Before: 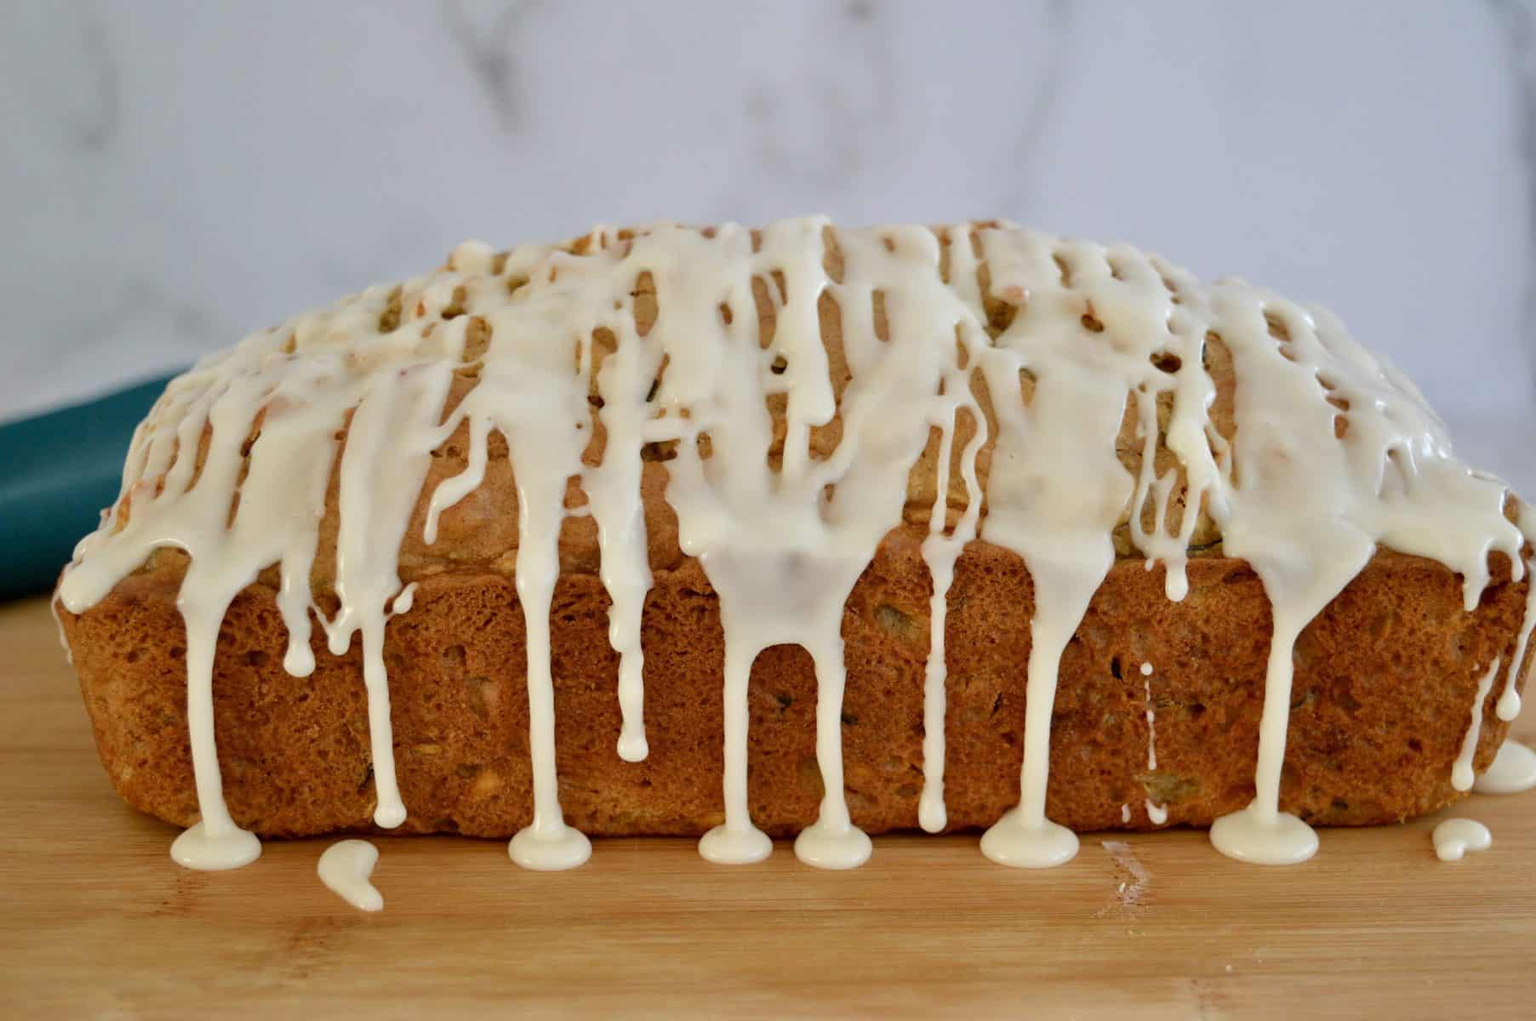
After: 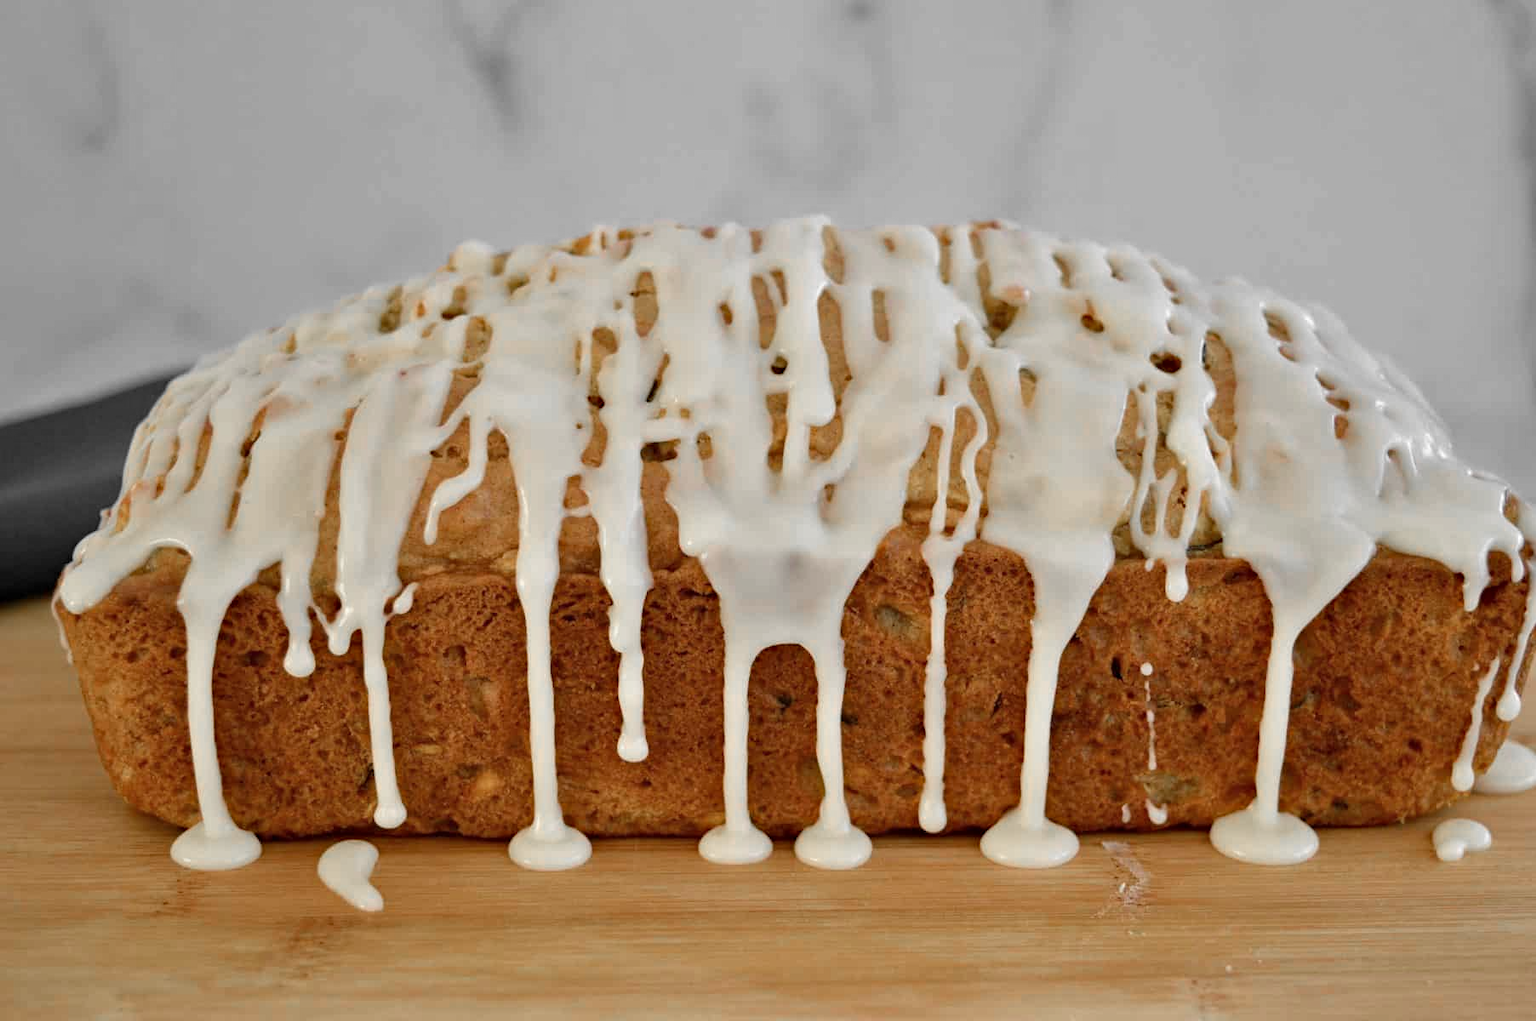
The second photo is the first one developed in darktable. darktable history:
haze removal: compatibility mode true, adaptive false
color zones: curves: ch0 [(0, 0.447) (0.184, 0.543) (0.323, 0.476) (0.429, 0.445) (0.571, 0.443) (0.714, 0.451) (0.857, 0.452) (1, 0.447)]; ch1 [(0, 0.464) (0.176, 0.46) (0.287, 0.177) (0.429, 0.002) (0.571, 0) (0.714, 0) (0.857, 0) (1, 0.464)]
